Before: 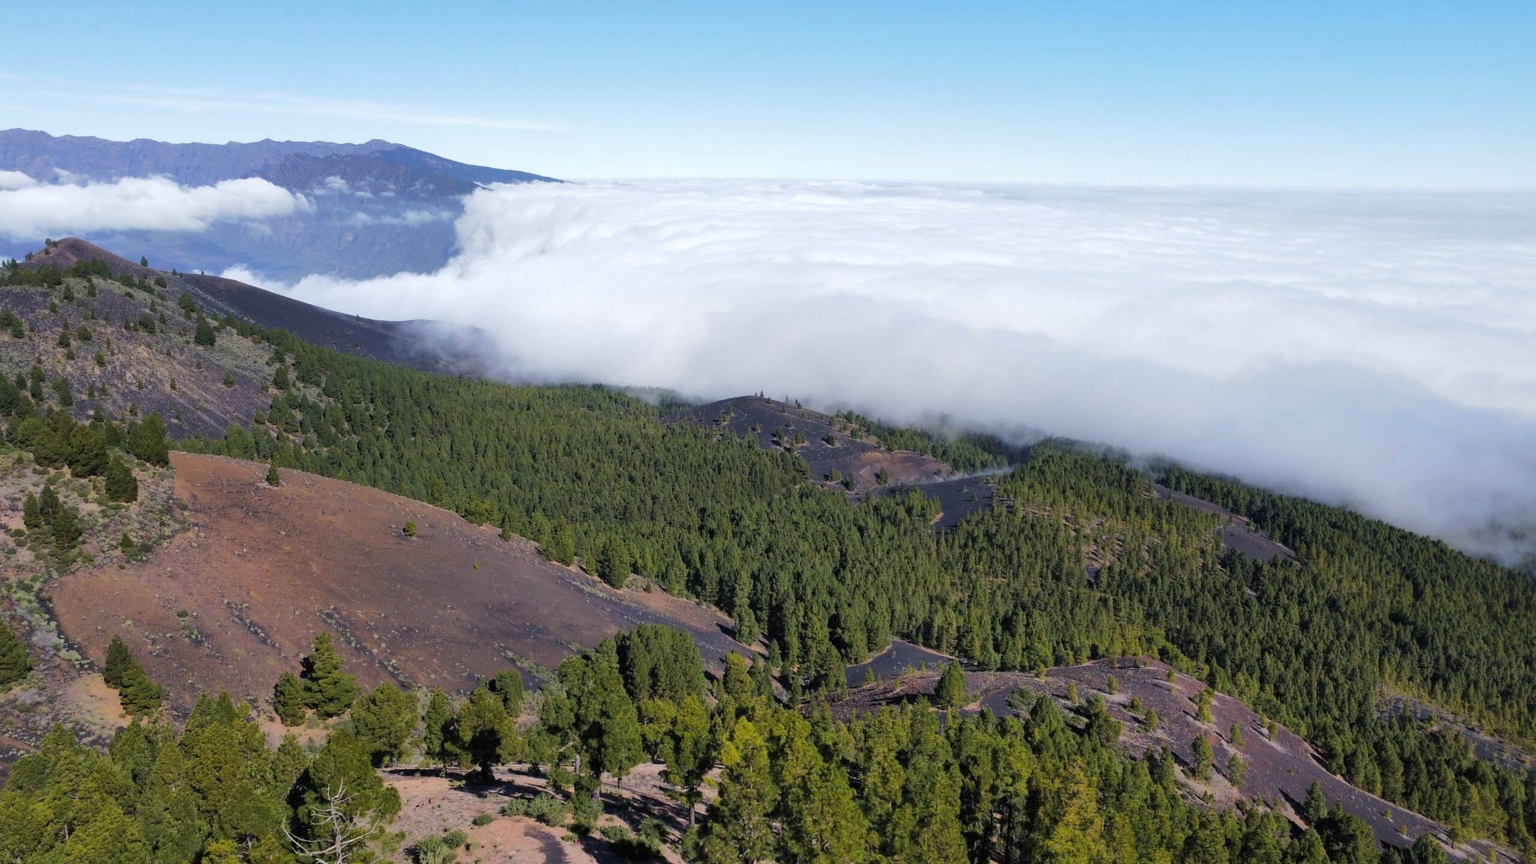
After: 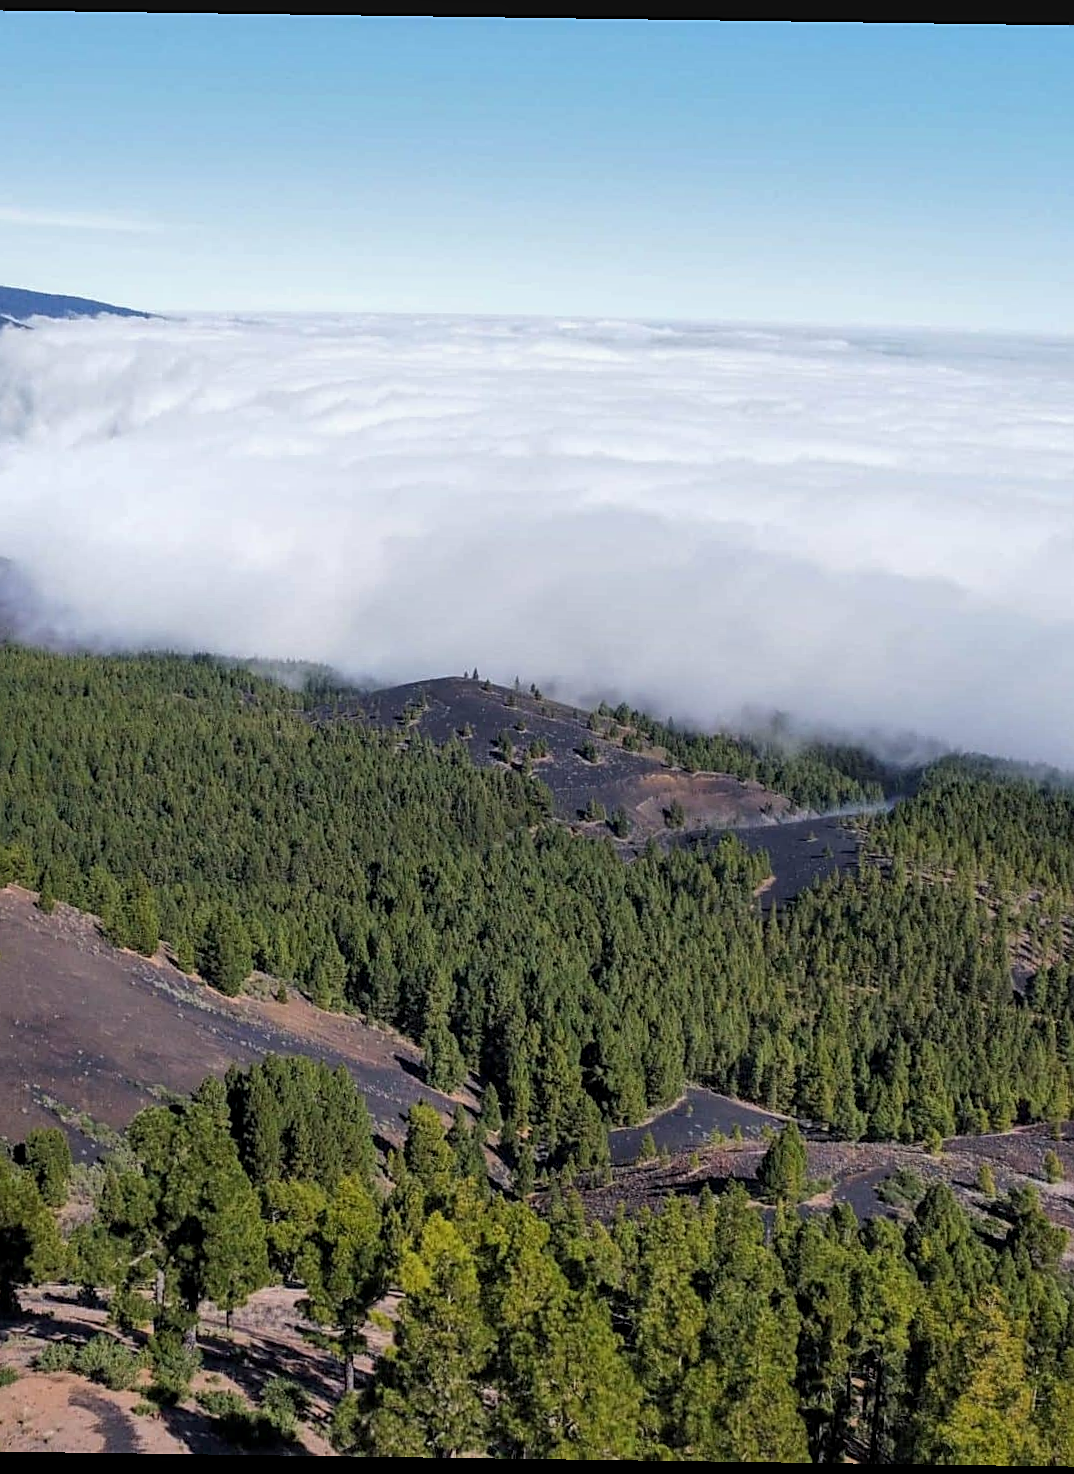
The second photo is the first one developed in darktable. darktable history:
local contrast: on, module defaults
white balance: emerald 1
rotate and perspective: rotation 0.8°, automatic cropping off
crop: left 31.229%, right 27.105%
sharpen: on, module defaults
tone equalizer: on, module defaults
